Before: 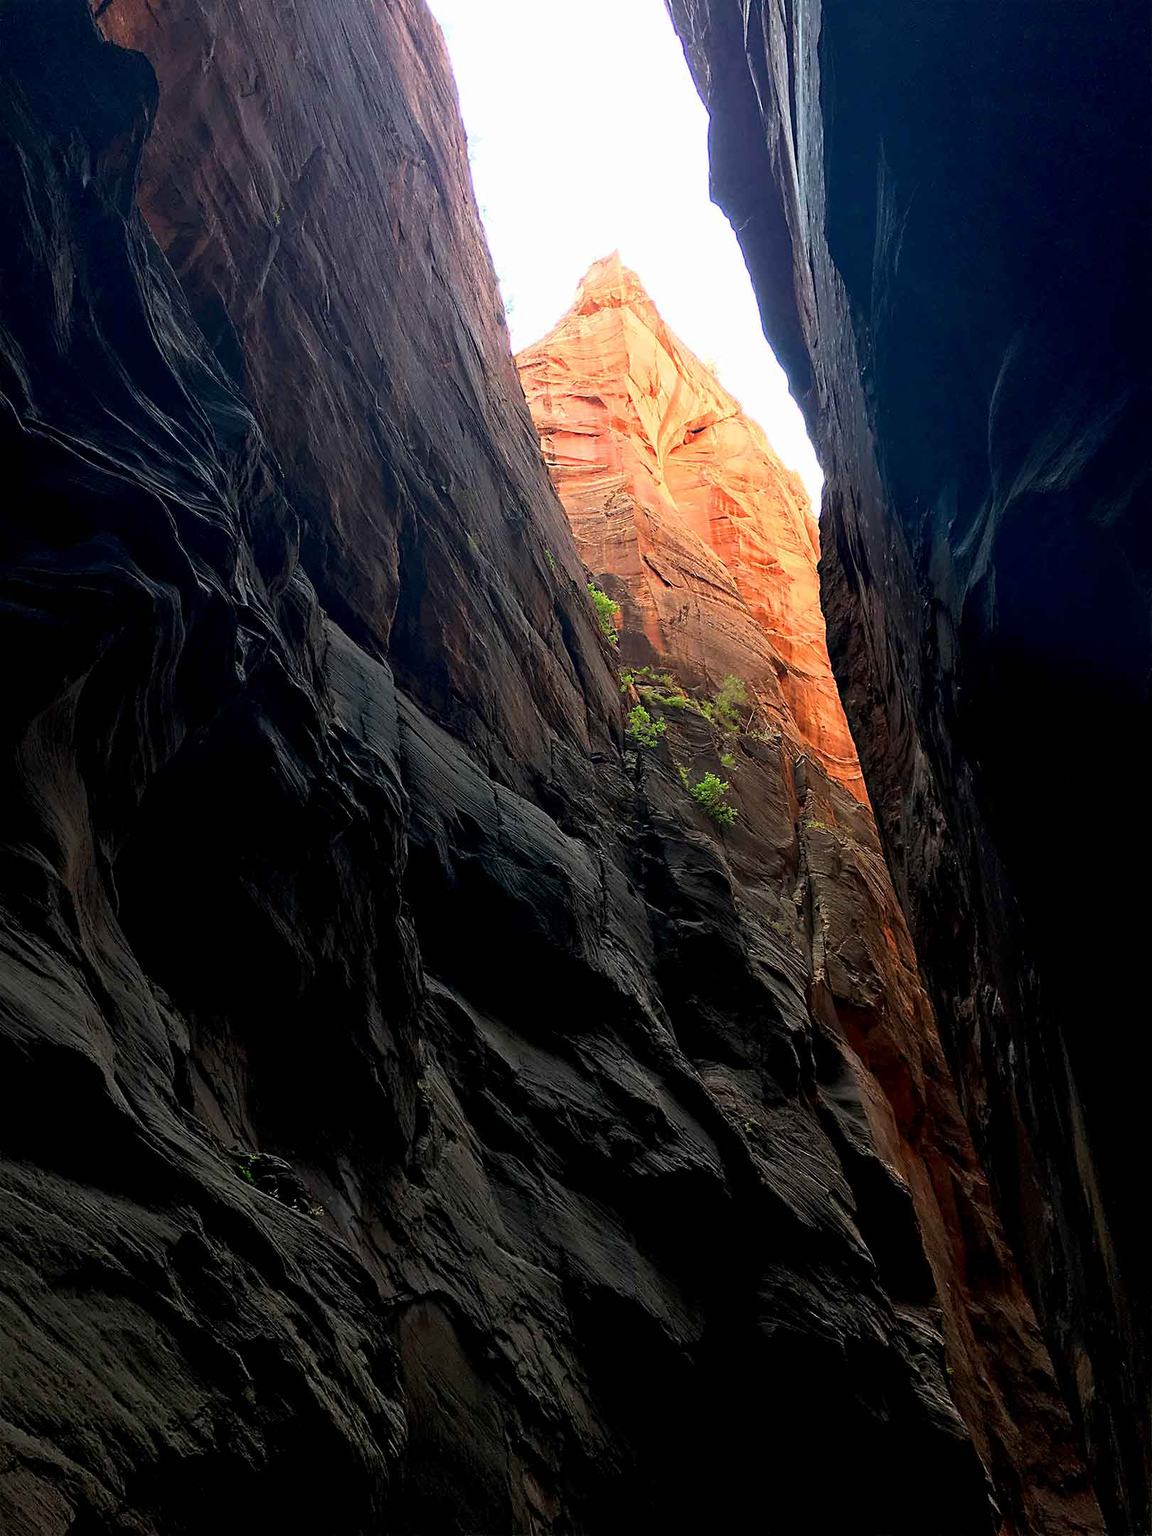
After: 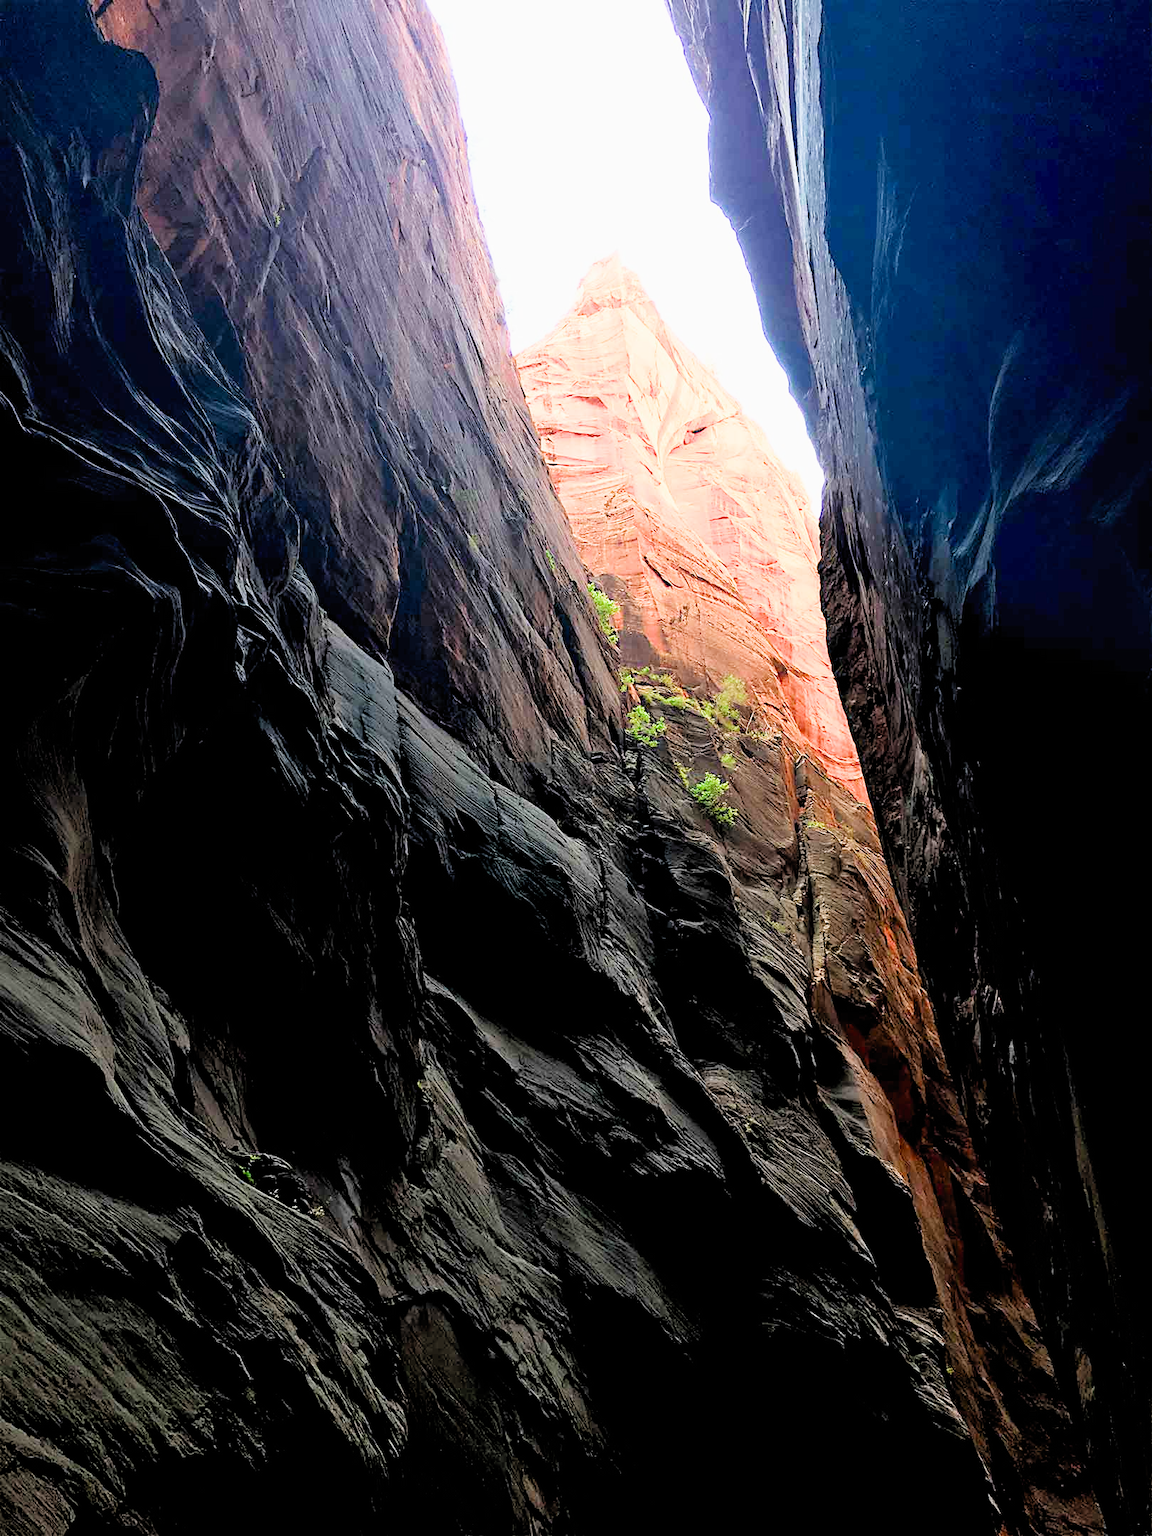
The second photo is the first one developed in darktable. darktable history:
exposure: black level correction 0.001, exposure 1.719 EV, compensate exposure bias true, compensate highlight preservation false
filmic rgb: black relative exposure -4.58 EV, white relative exposure 4.8 EV, threshold 3 EV, hardness 2.36, latitude 36.07%, contrast 1.048, highlights saturation mix 1.32%, shadows ↔ highlights balance 1.25%, color science v4 (2020), enable highlight reconstruction true
